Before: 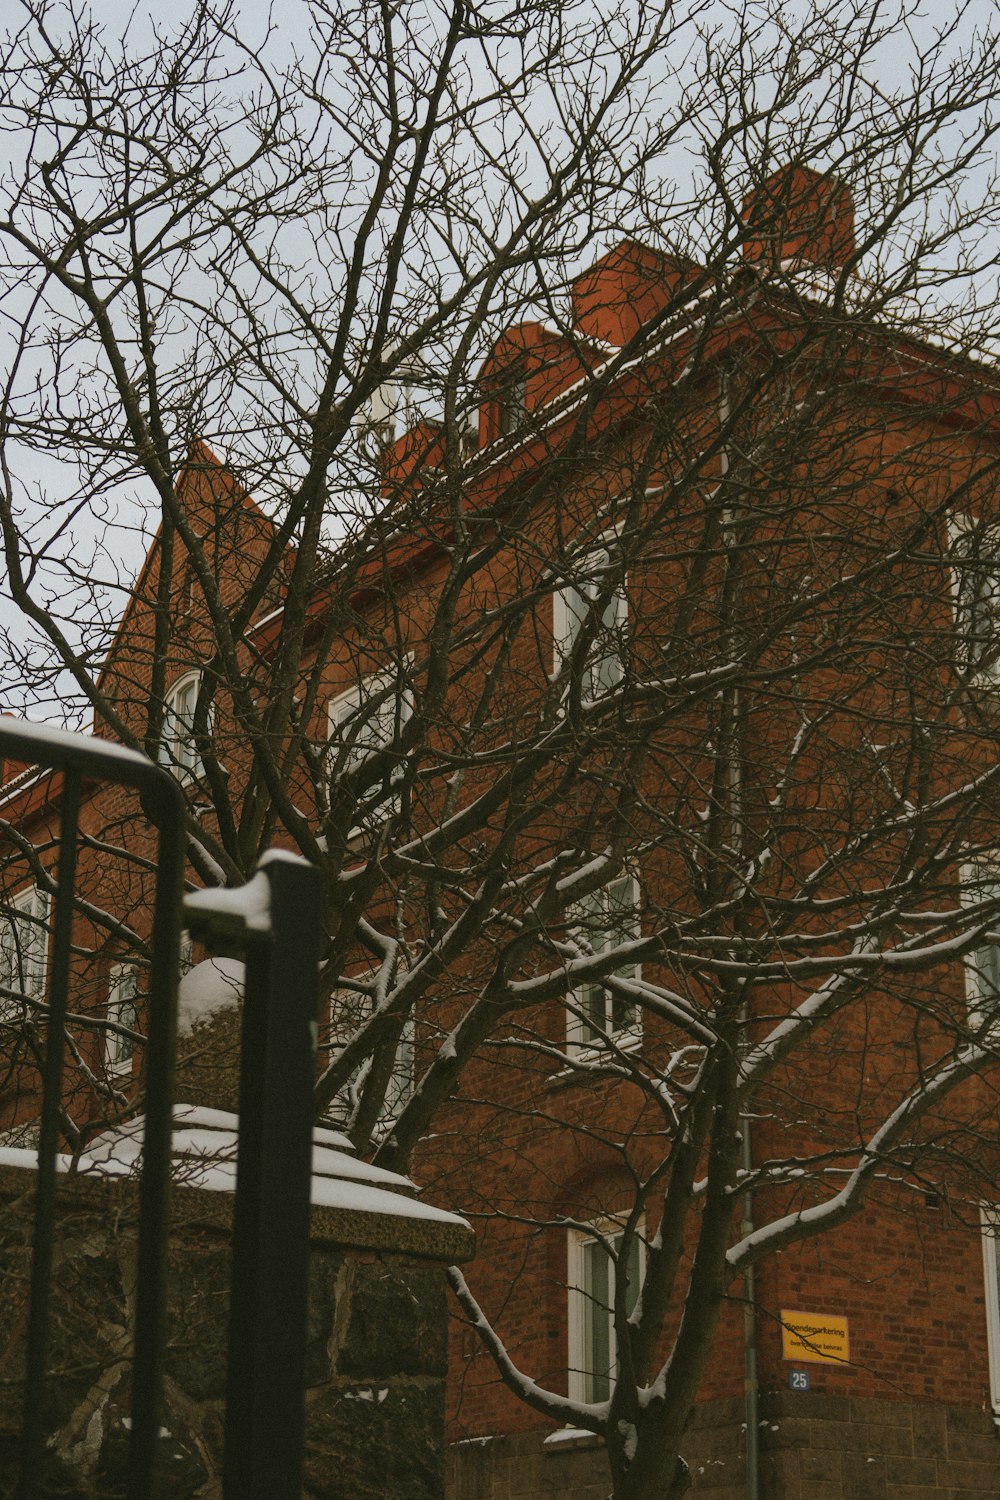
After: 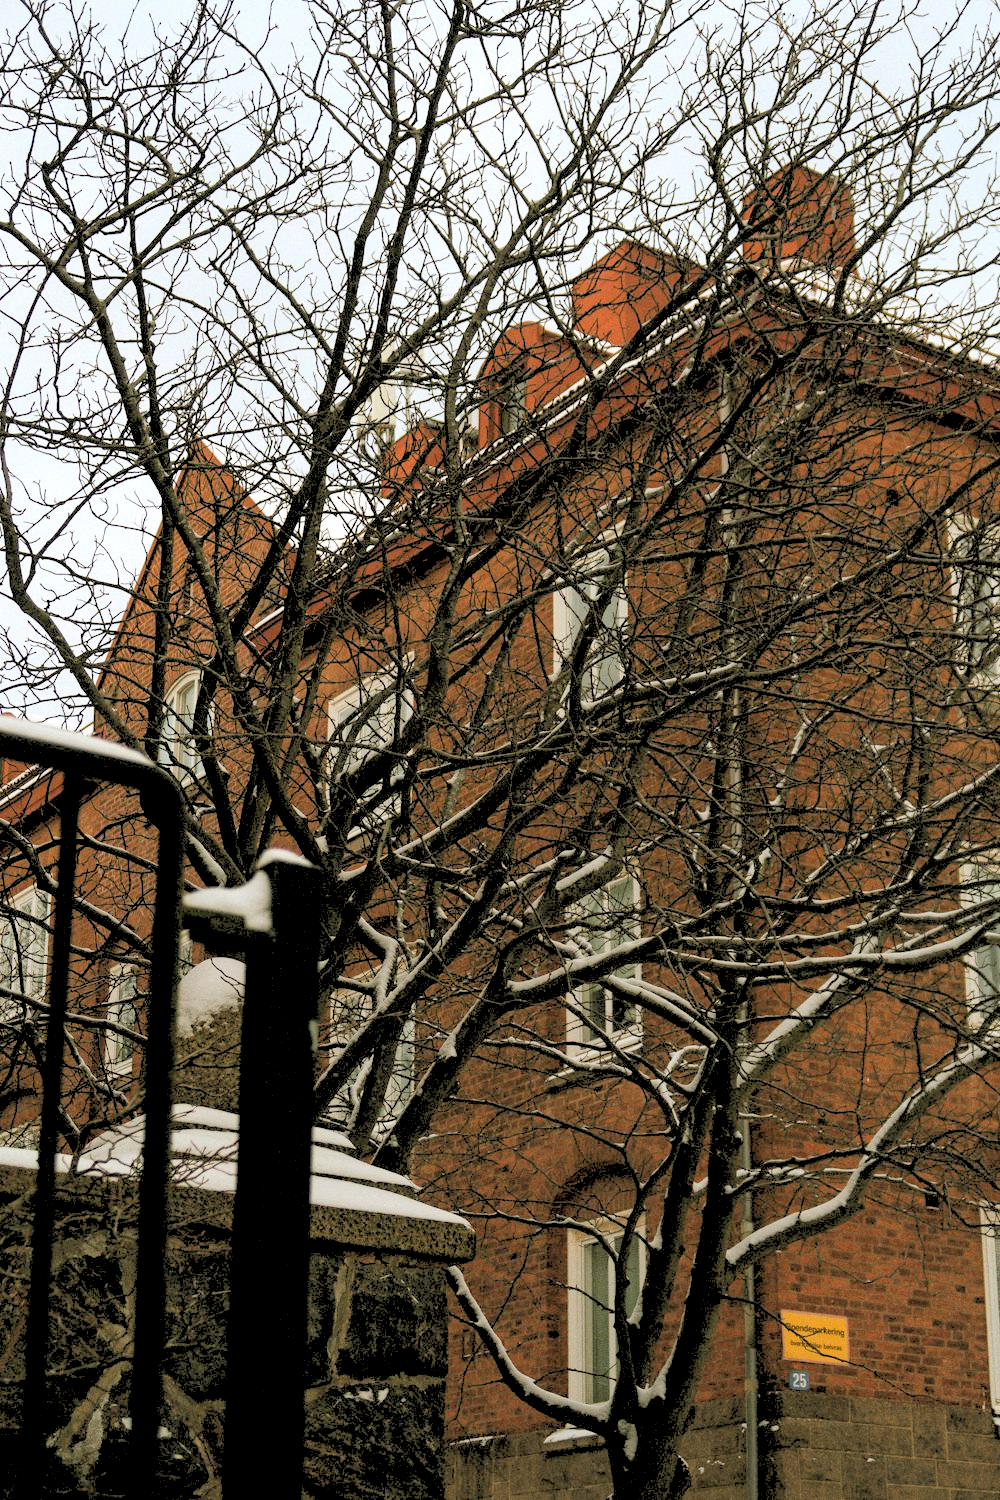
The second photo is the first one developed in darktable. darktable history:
rgb levels: levels [[0.027, 0.429, 0.996], [0, 0.5, 1], [0, 0.5, 1]]
exposure: exposure 0.6 EV, compensate highlight preservation false
